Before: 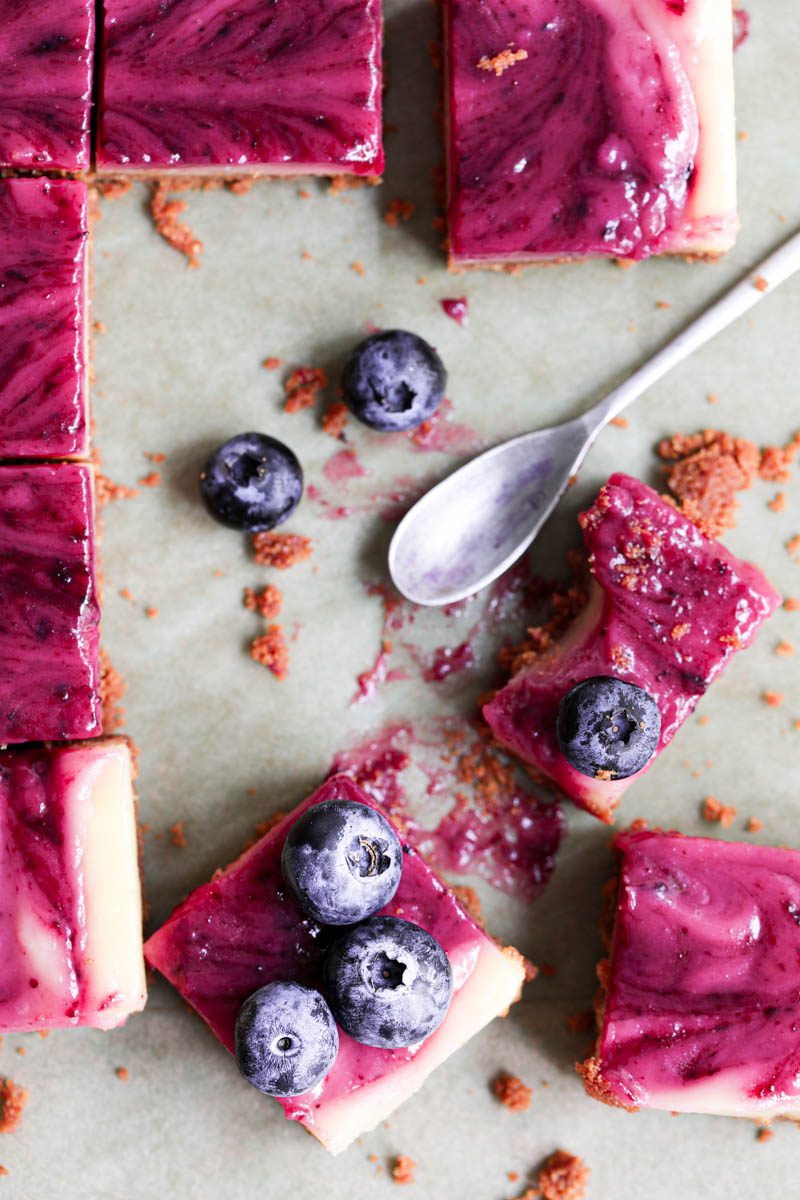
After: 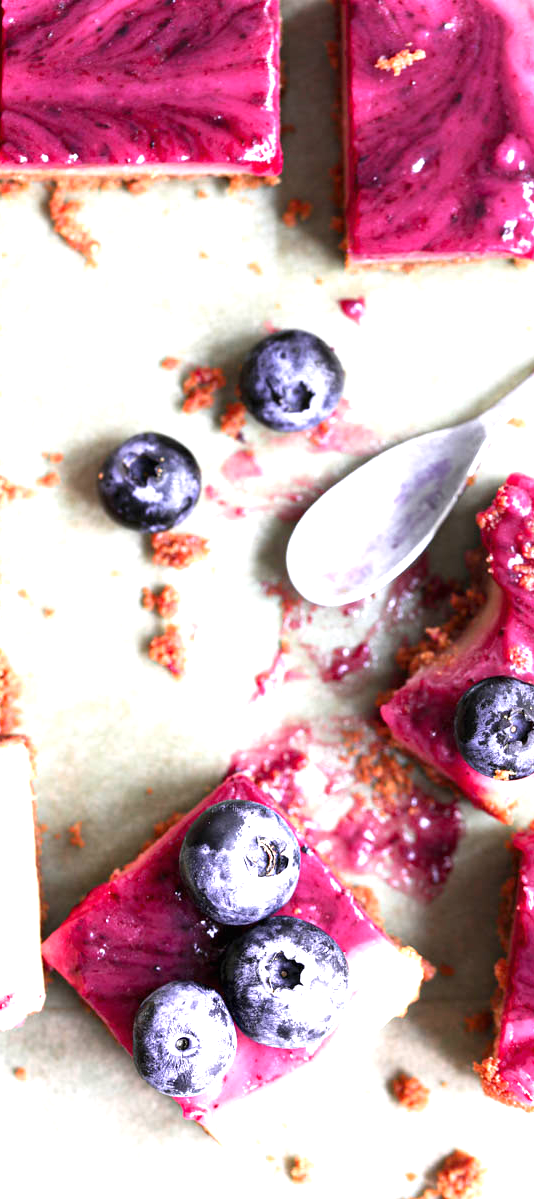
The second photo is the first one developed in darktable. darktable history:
exposure: black level correction 0, exposure 1.097 EV, compensate highlight preservation false
crop and rotate: left 12.79%, right 20.427%
